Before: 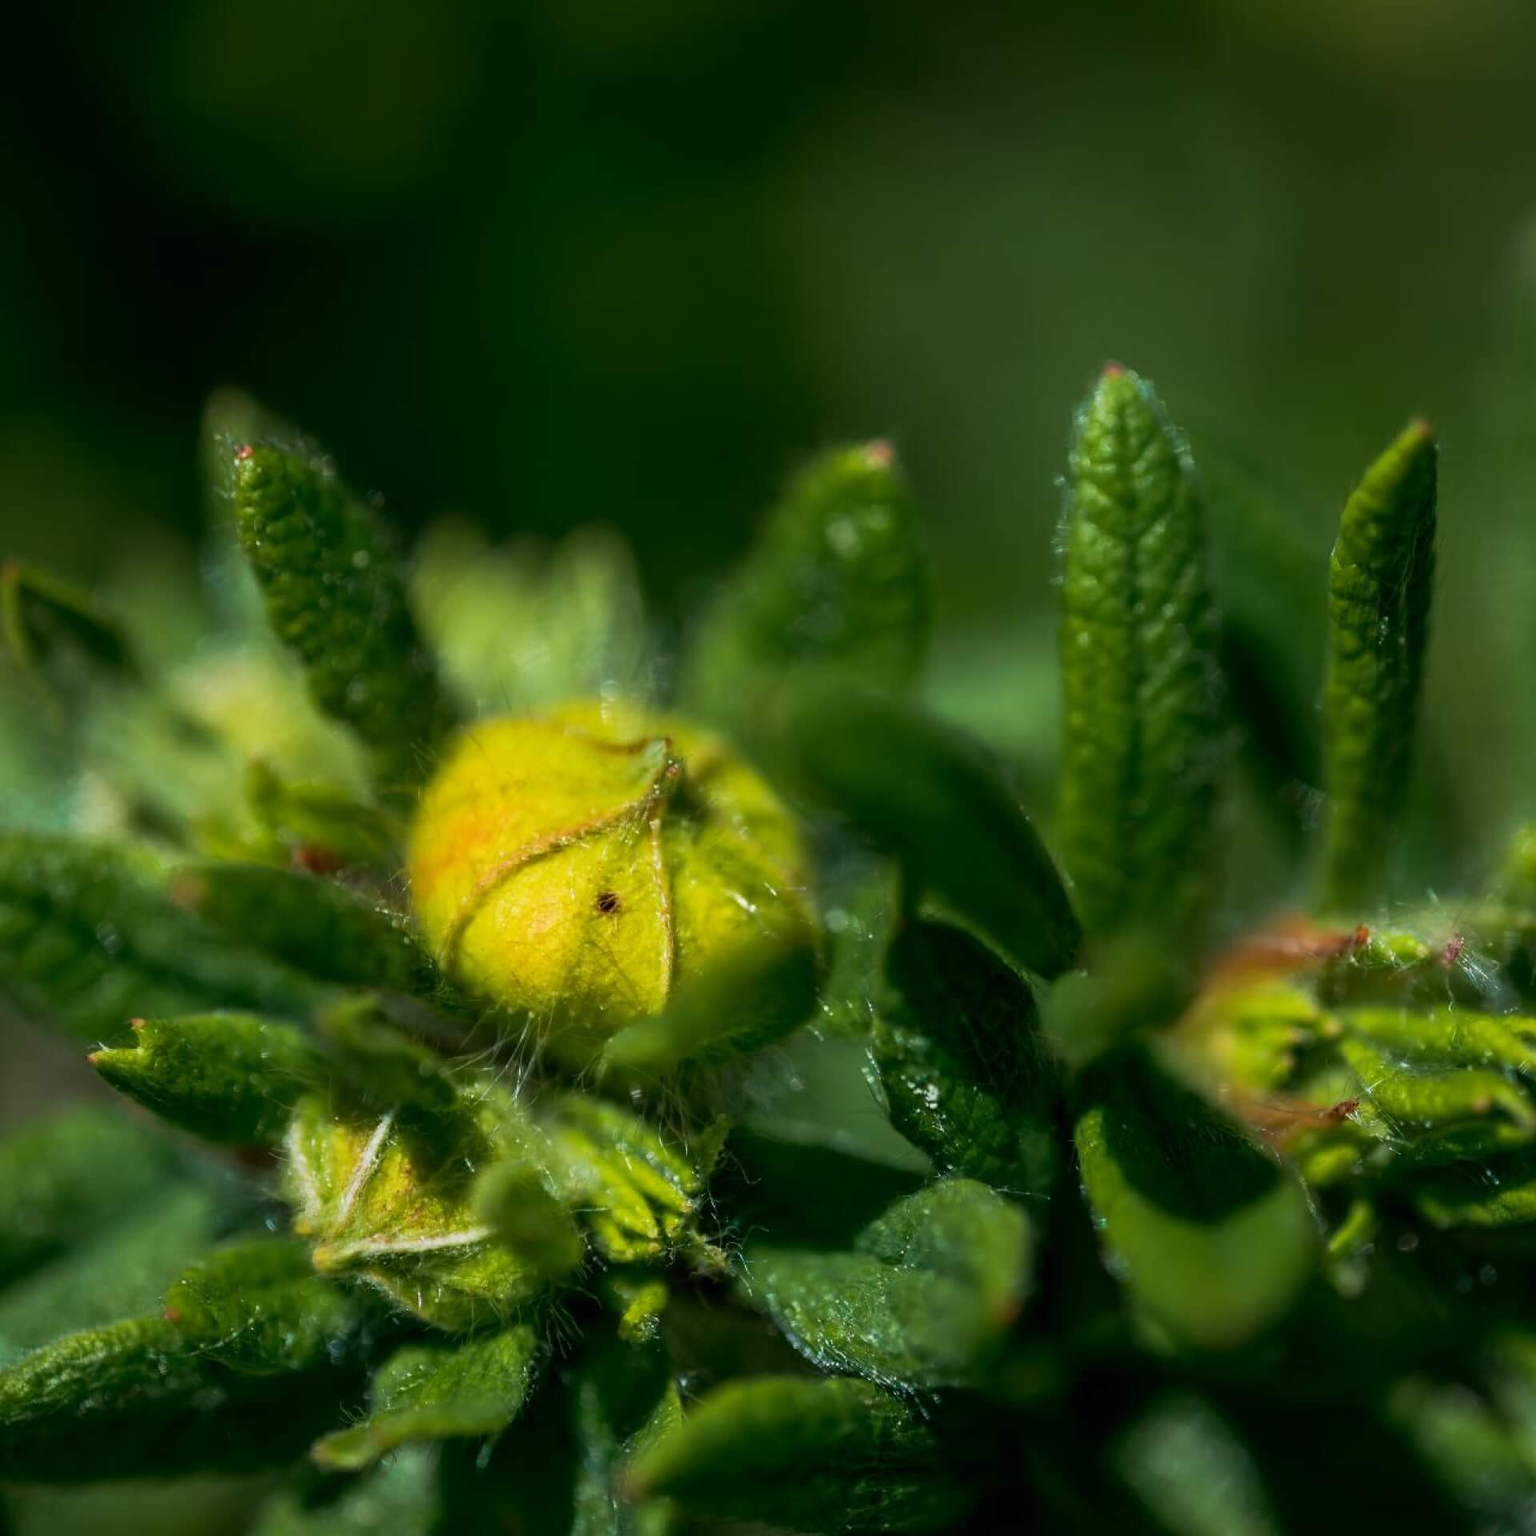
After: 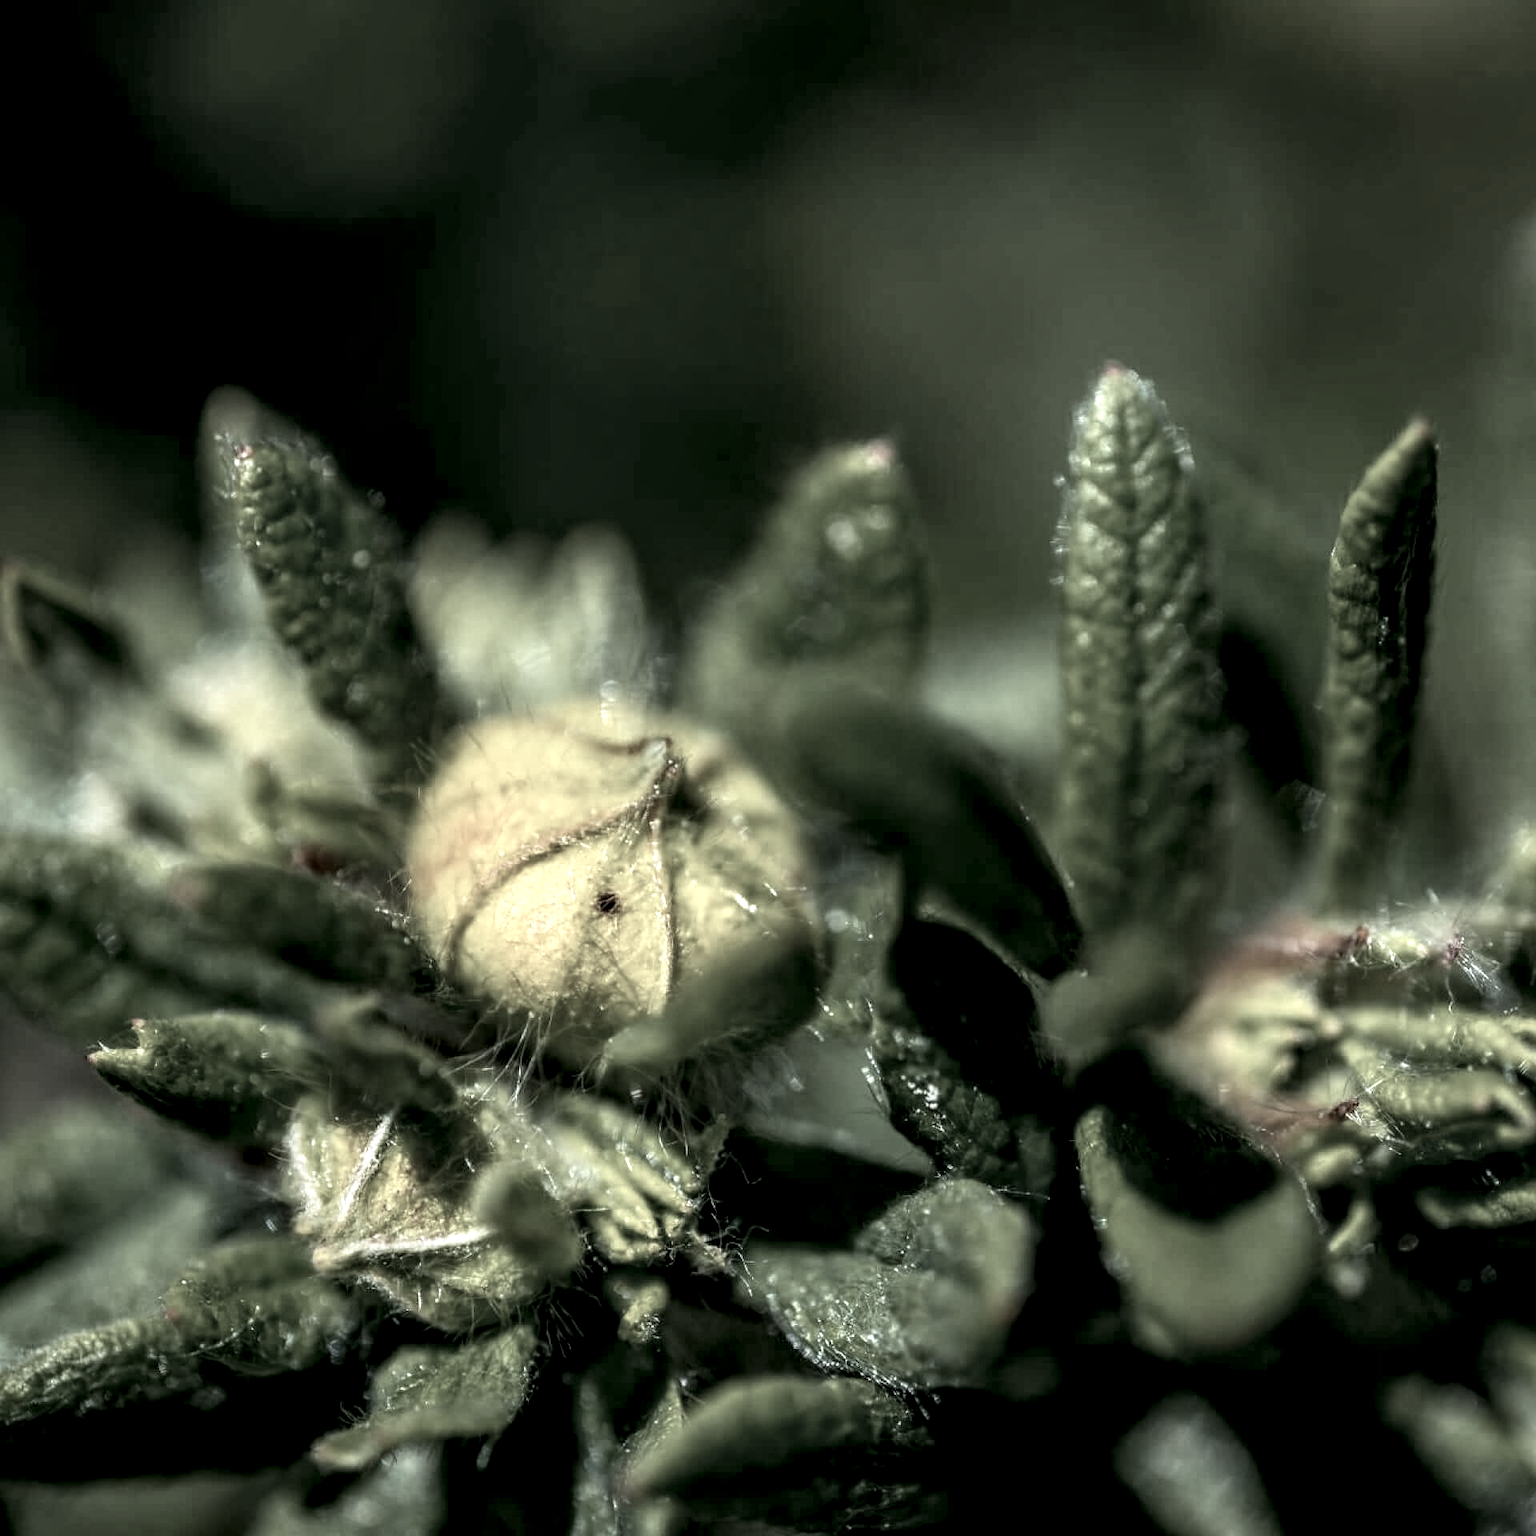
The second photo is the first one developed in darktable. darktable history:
color correction: highlights b* -0.044, saturation 0.313
local contrast: highlights 18%, detail 187%
